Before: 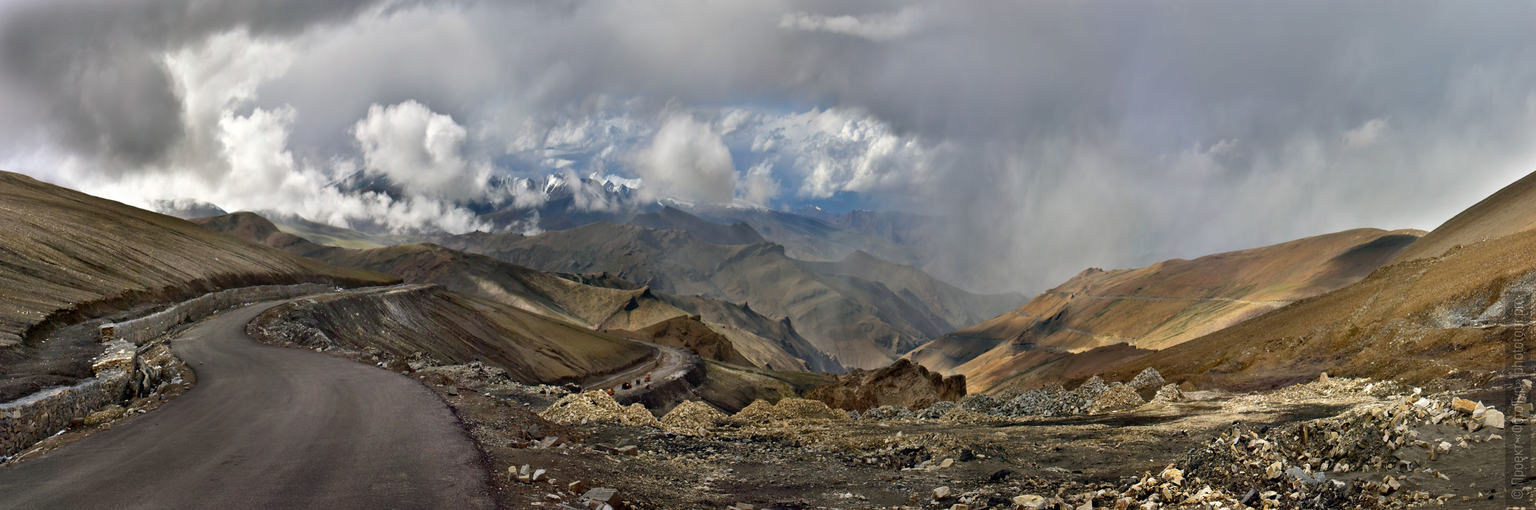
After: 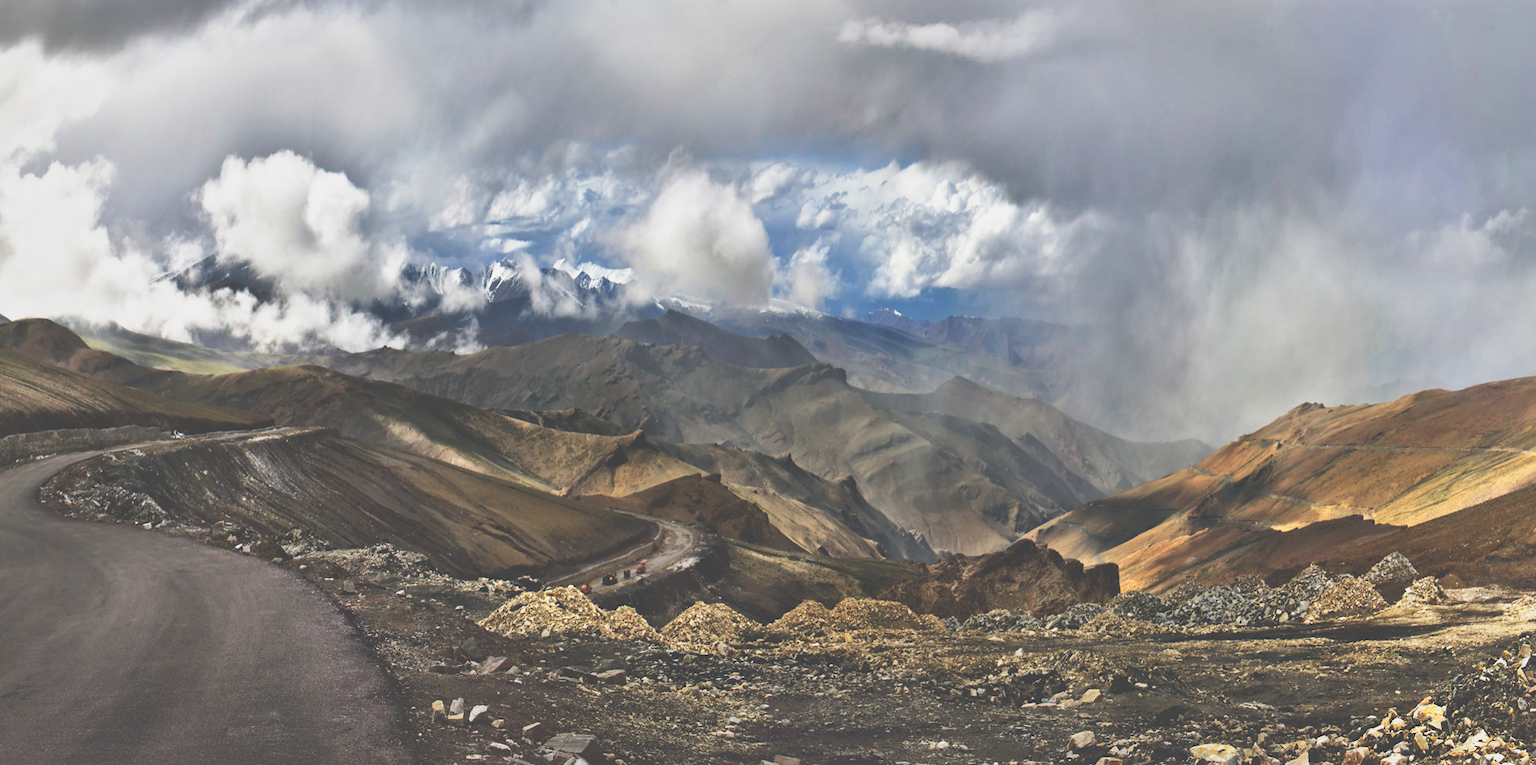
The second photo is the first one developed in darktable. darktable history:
local contrast: mode bilateral grid, contrast 19, coarseness 50, detail 132%, midtone range 0.2
contrast brightness saturation: contrast -0.154, brightness 0.047, saturation -0.116
base curve: curves: ch0 [(0, 0.036) (0.007, 0.037) (0.604, 0.887) (1, 1)], exposure shift 0.581, preserve colors none
shadows and highlights: shadows 37.71, highlights -26.74, soften with gaussian
crop and rotate: left 14.392%, right 18.99%
